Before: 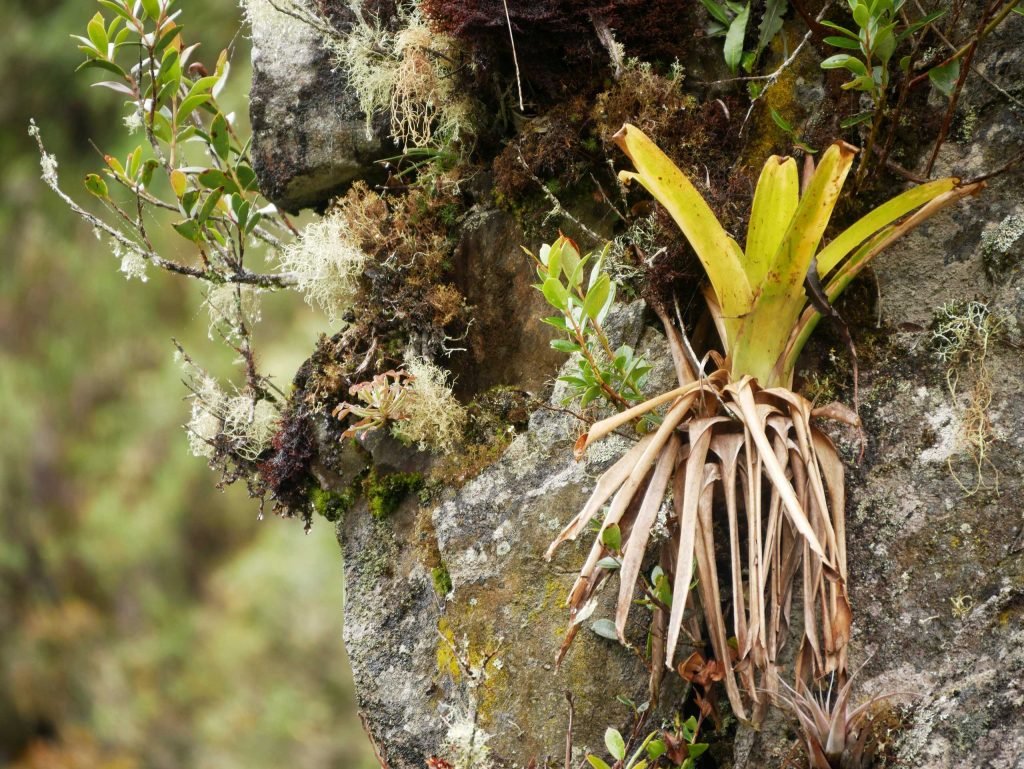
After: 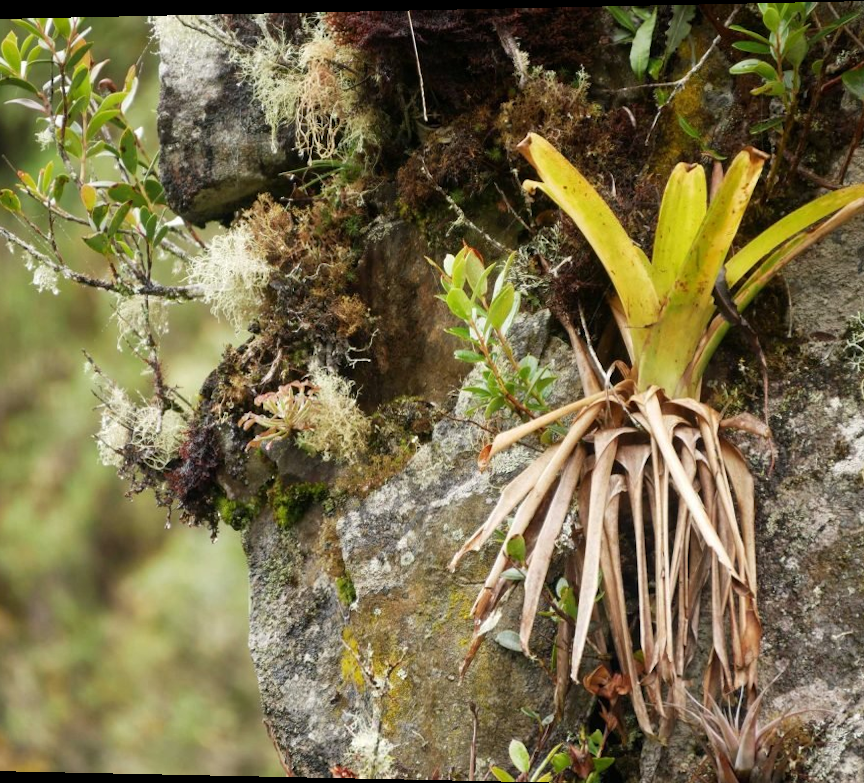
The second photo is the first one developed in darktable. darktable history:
crop: left 8.026%, right 7.374%
rotate and perspective: lens shift (horizontal) -0.055, automatic cropping off
